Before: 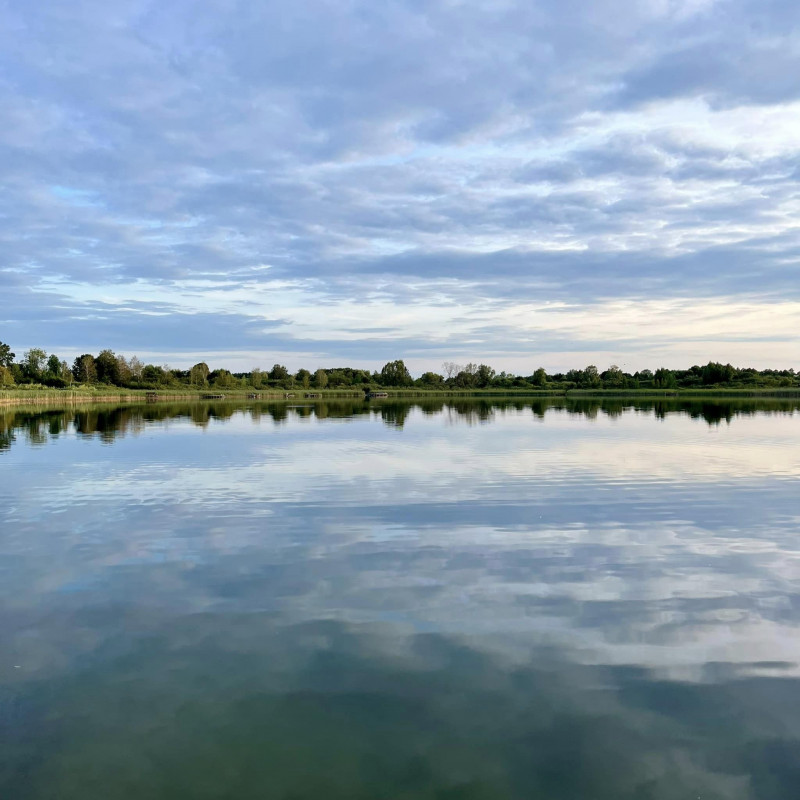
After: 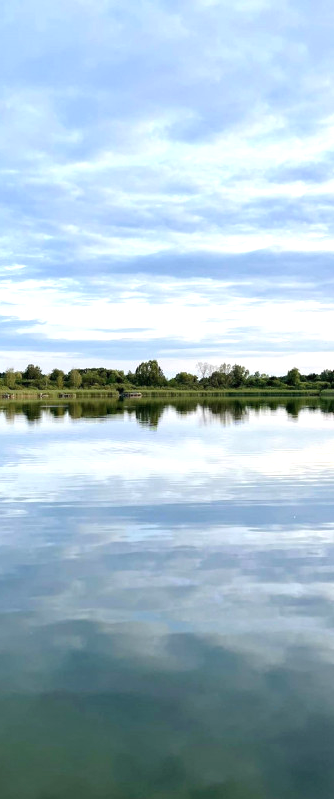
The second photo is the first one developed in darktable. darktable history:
tone equalizer: -7 EV 0.192 EV, -6 EV 0.082 EV, -5 EV 0.077 EV, -4 EV 0.059 EV, -2 EV -0.038 EV, -1 EV -0.022 EV, +0 EV -0.074 EV, edges refinement/feathering 500, mask exposure compensation -1.57 EV, preserve details no
crop: left 30.834%, right 27.328%
exposure: black level correction 0, exposure 0.692 EV, compensate highlight preservation false
